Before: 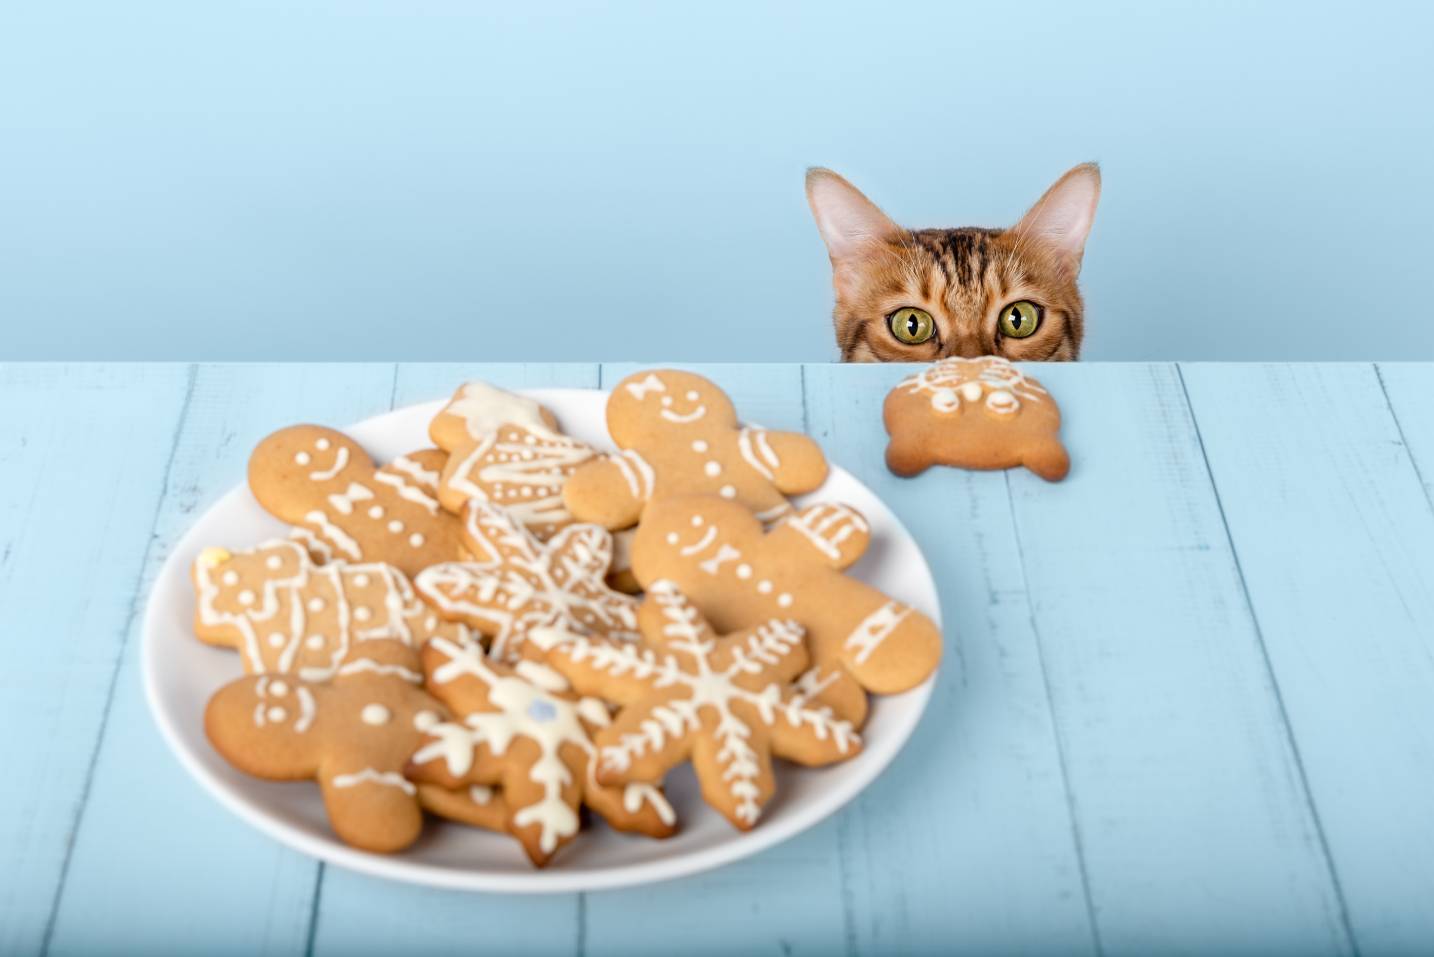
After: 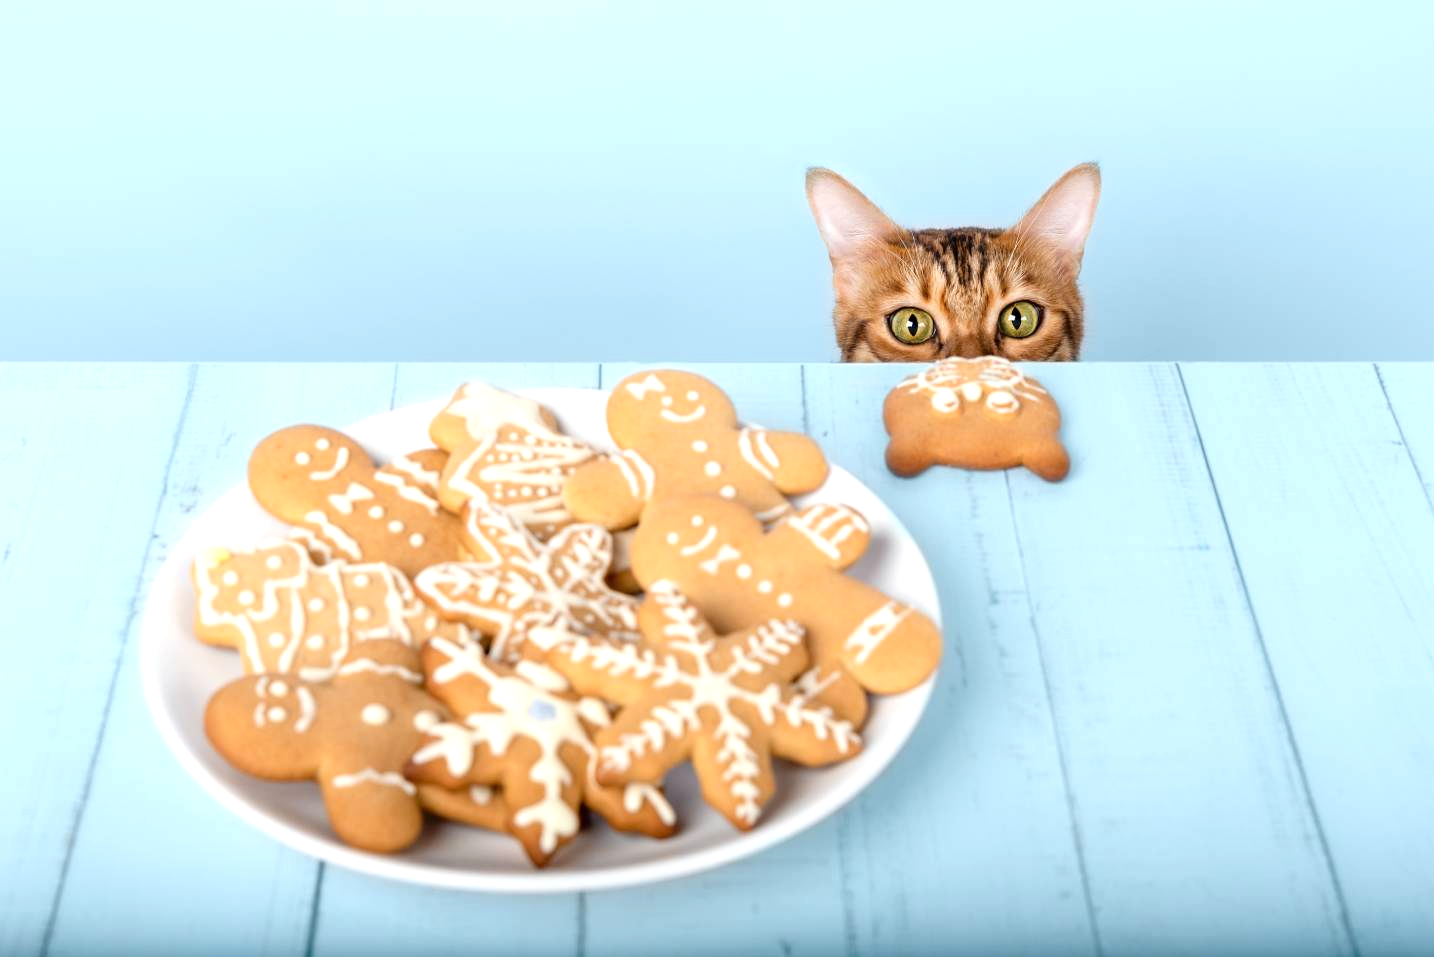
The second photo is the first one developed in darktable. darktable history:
exposure: exposure 0.403 EV, compensate highlight preservation false
